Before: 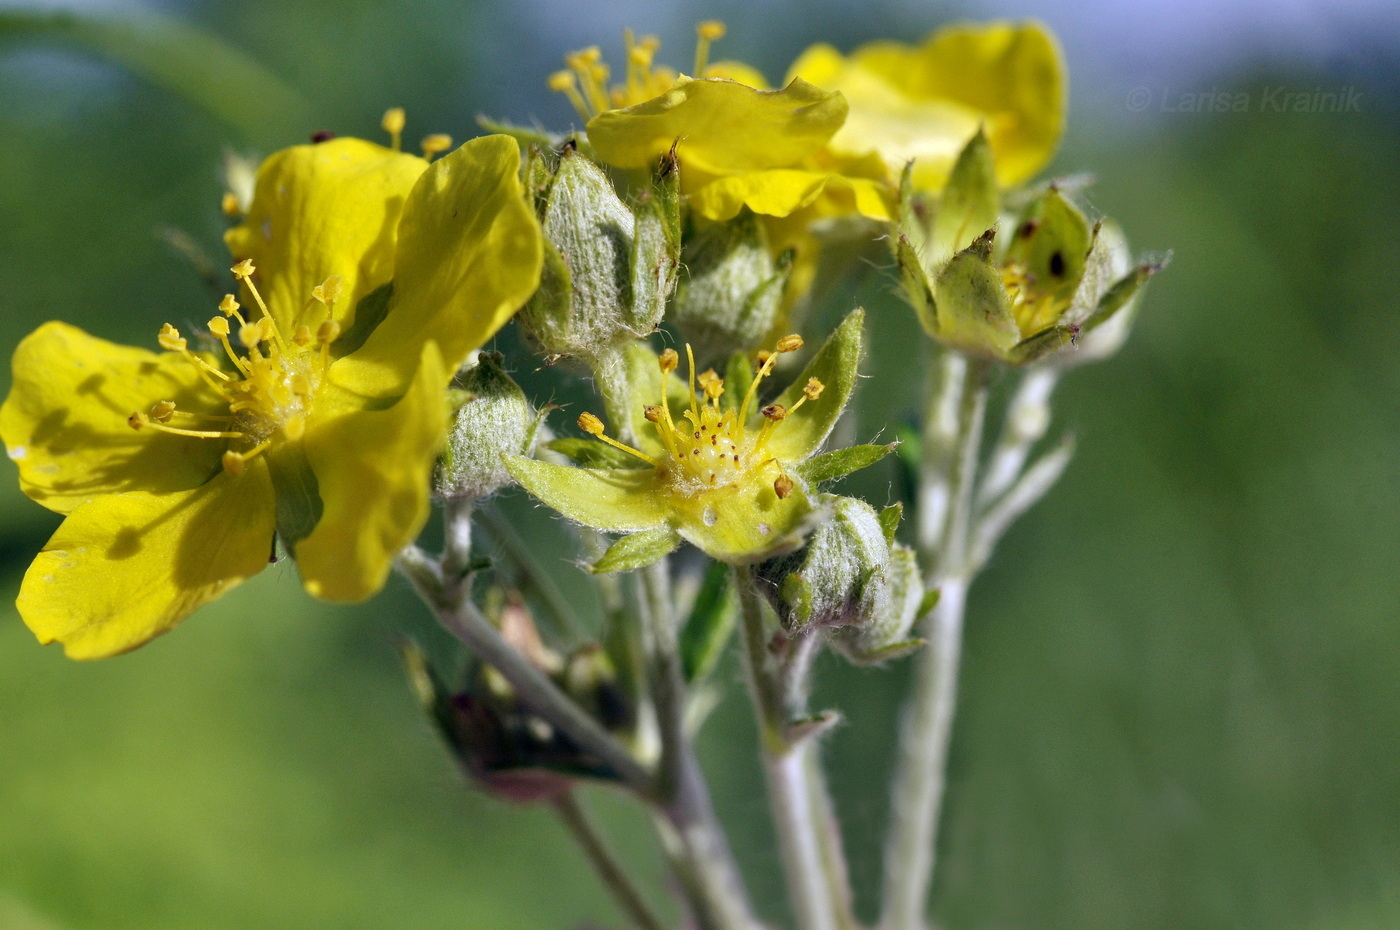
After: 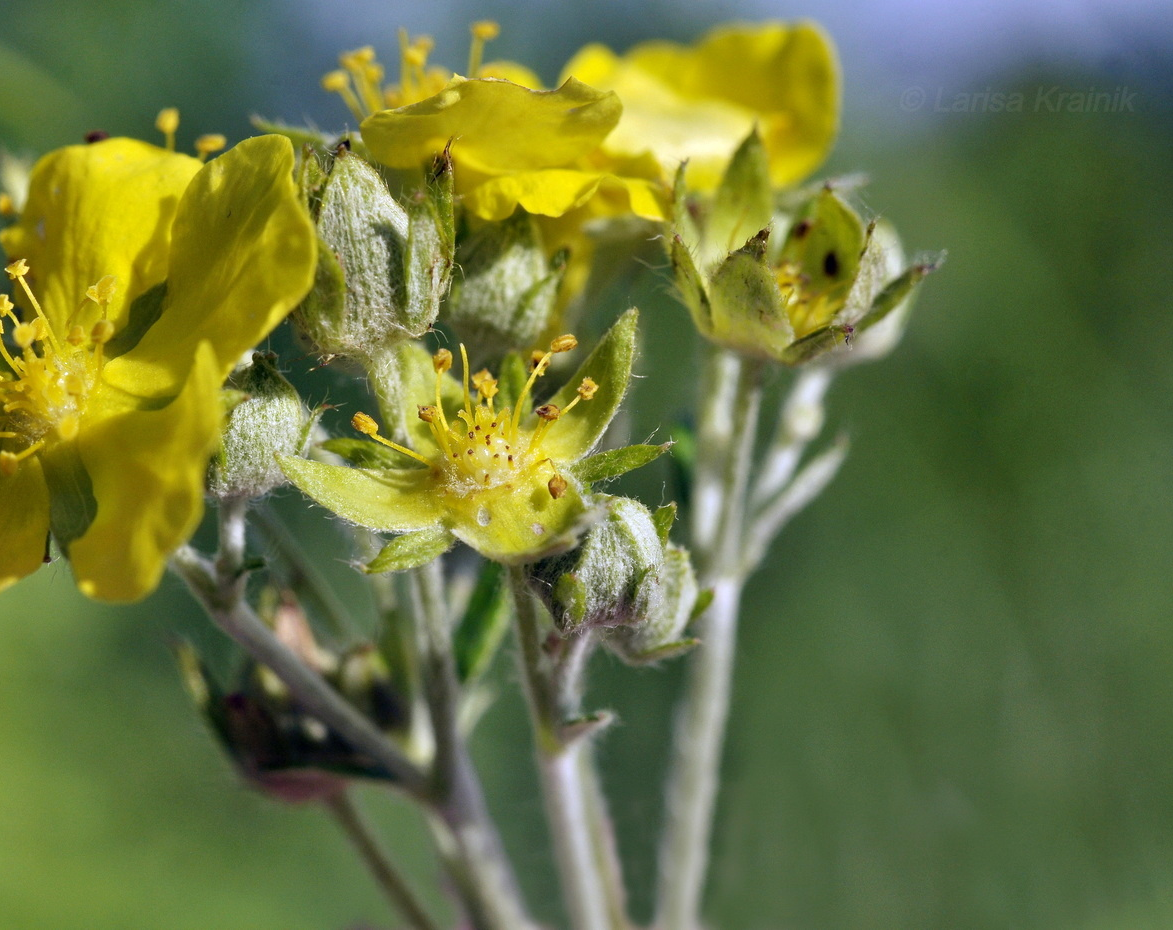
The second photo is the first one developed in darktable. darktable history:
tone equalizer: -7 EV 0.13 EV, smoothing diameter 25%, edges refinement/feathering 10, preserve details guided filter
crop: left 16.145%
